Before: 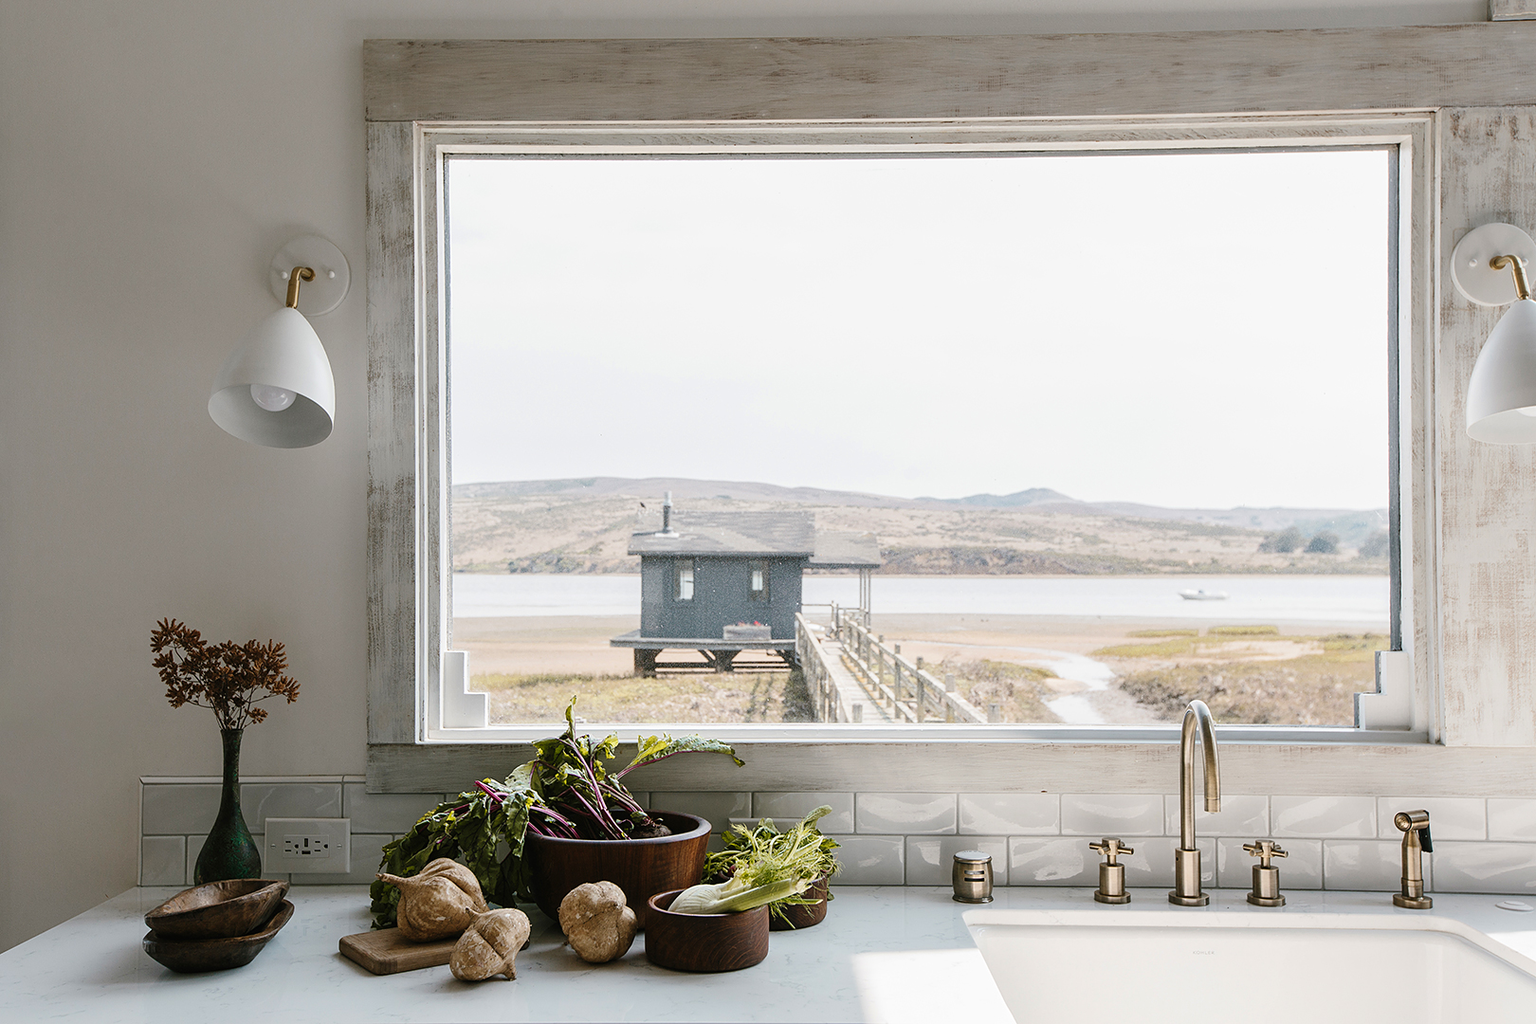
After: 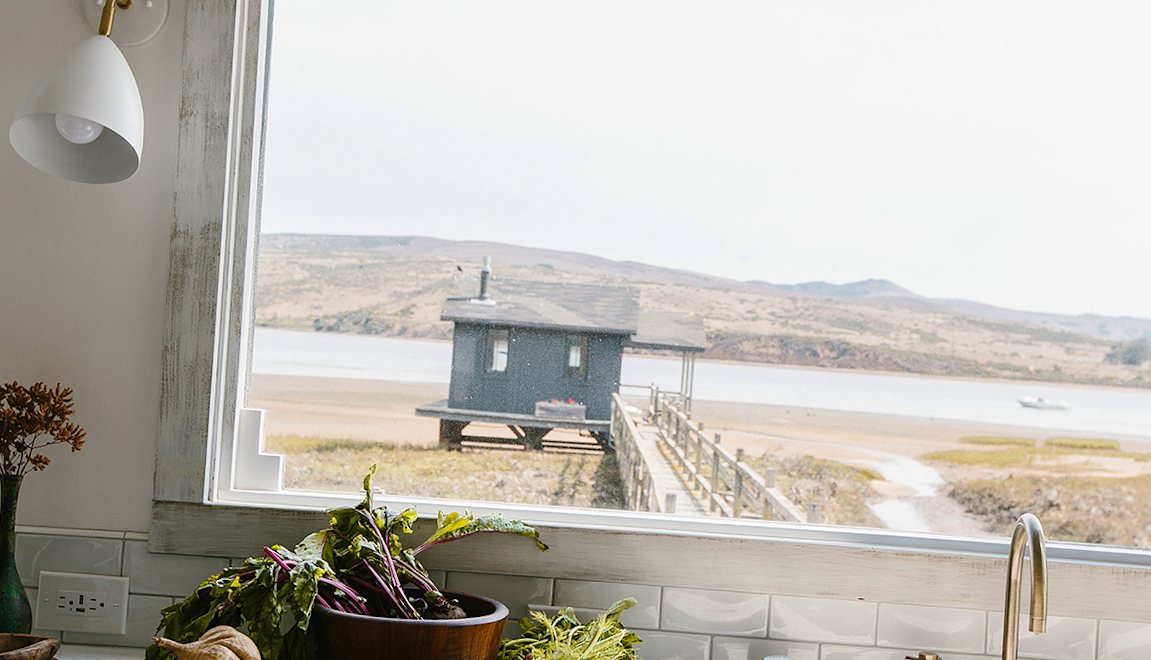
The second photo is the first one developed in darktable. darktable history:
color balance rgb: shadows lift › hue 85.38°, perceptual saturation grading › global saturation 19.314%, global vibrance 14.487%
crop and rotate: angle -3.91°, left 9.883%, top 20.988%, right 11.962%, bottom 11.791%
